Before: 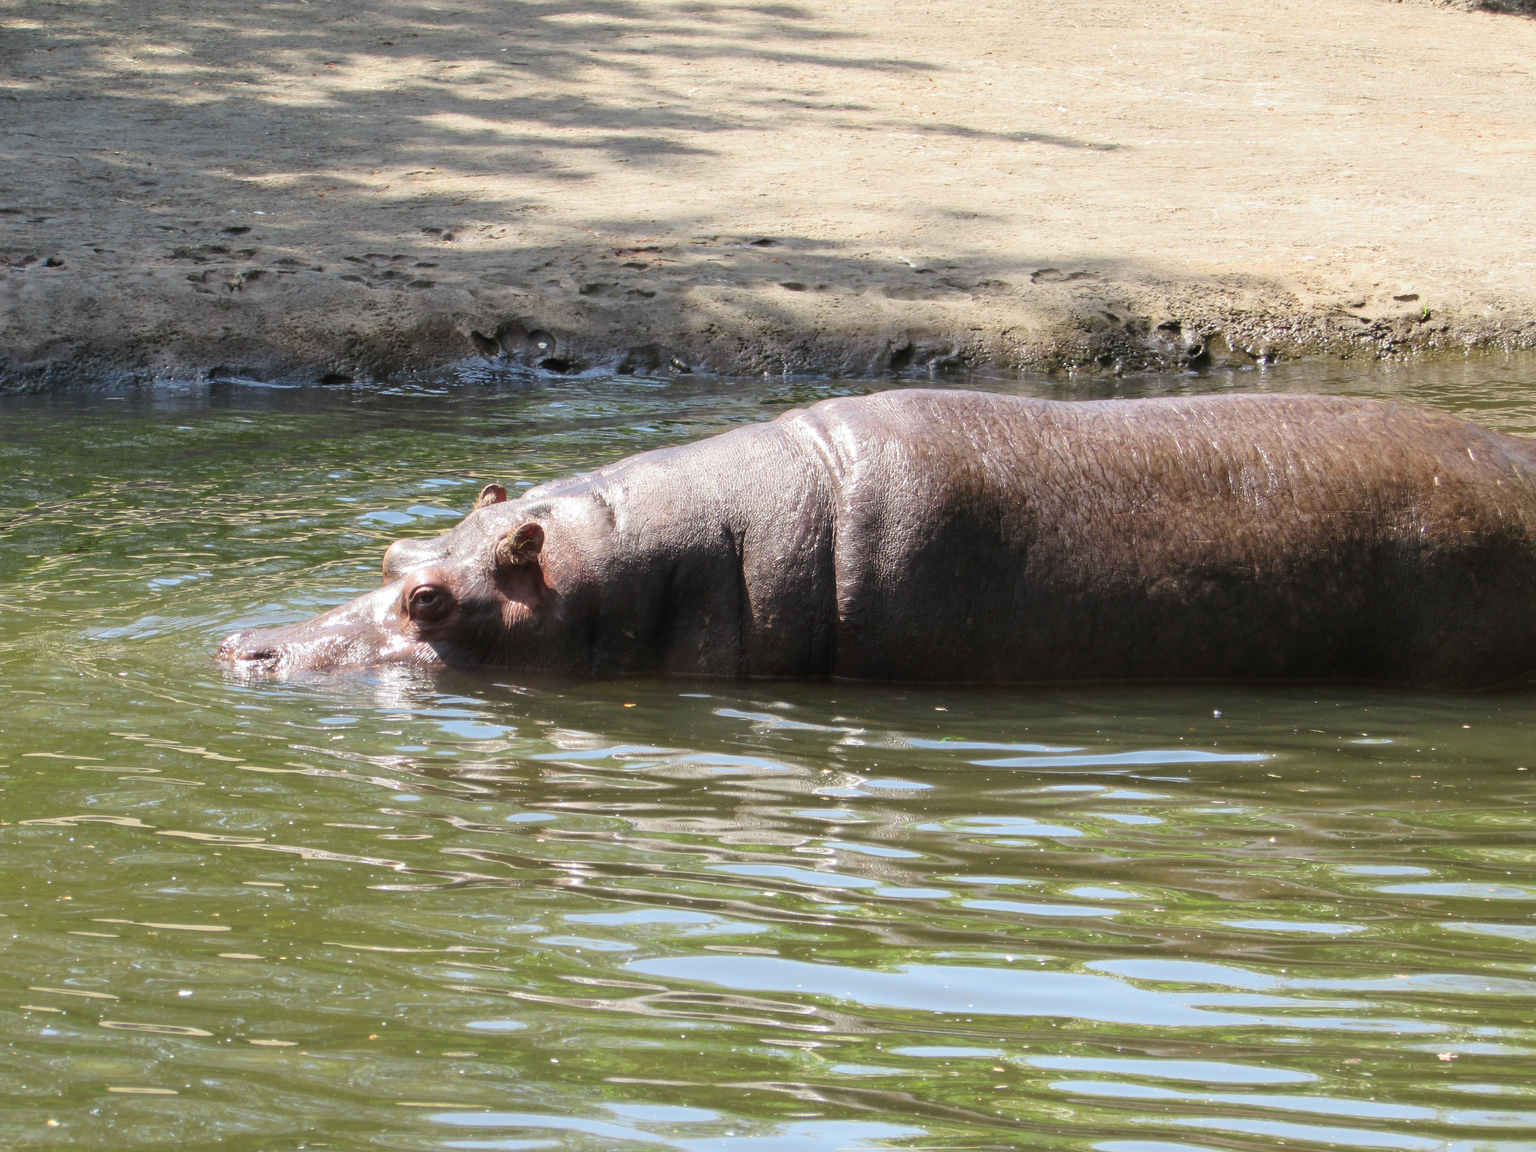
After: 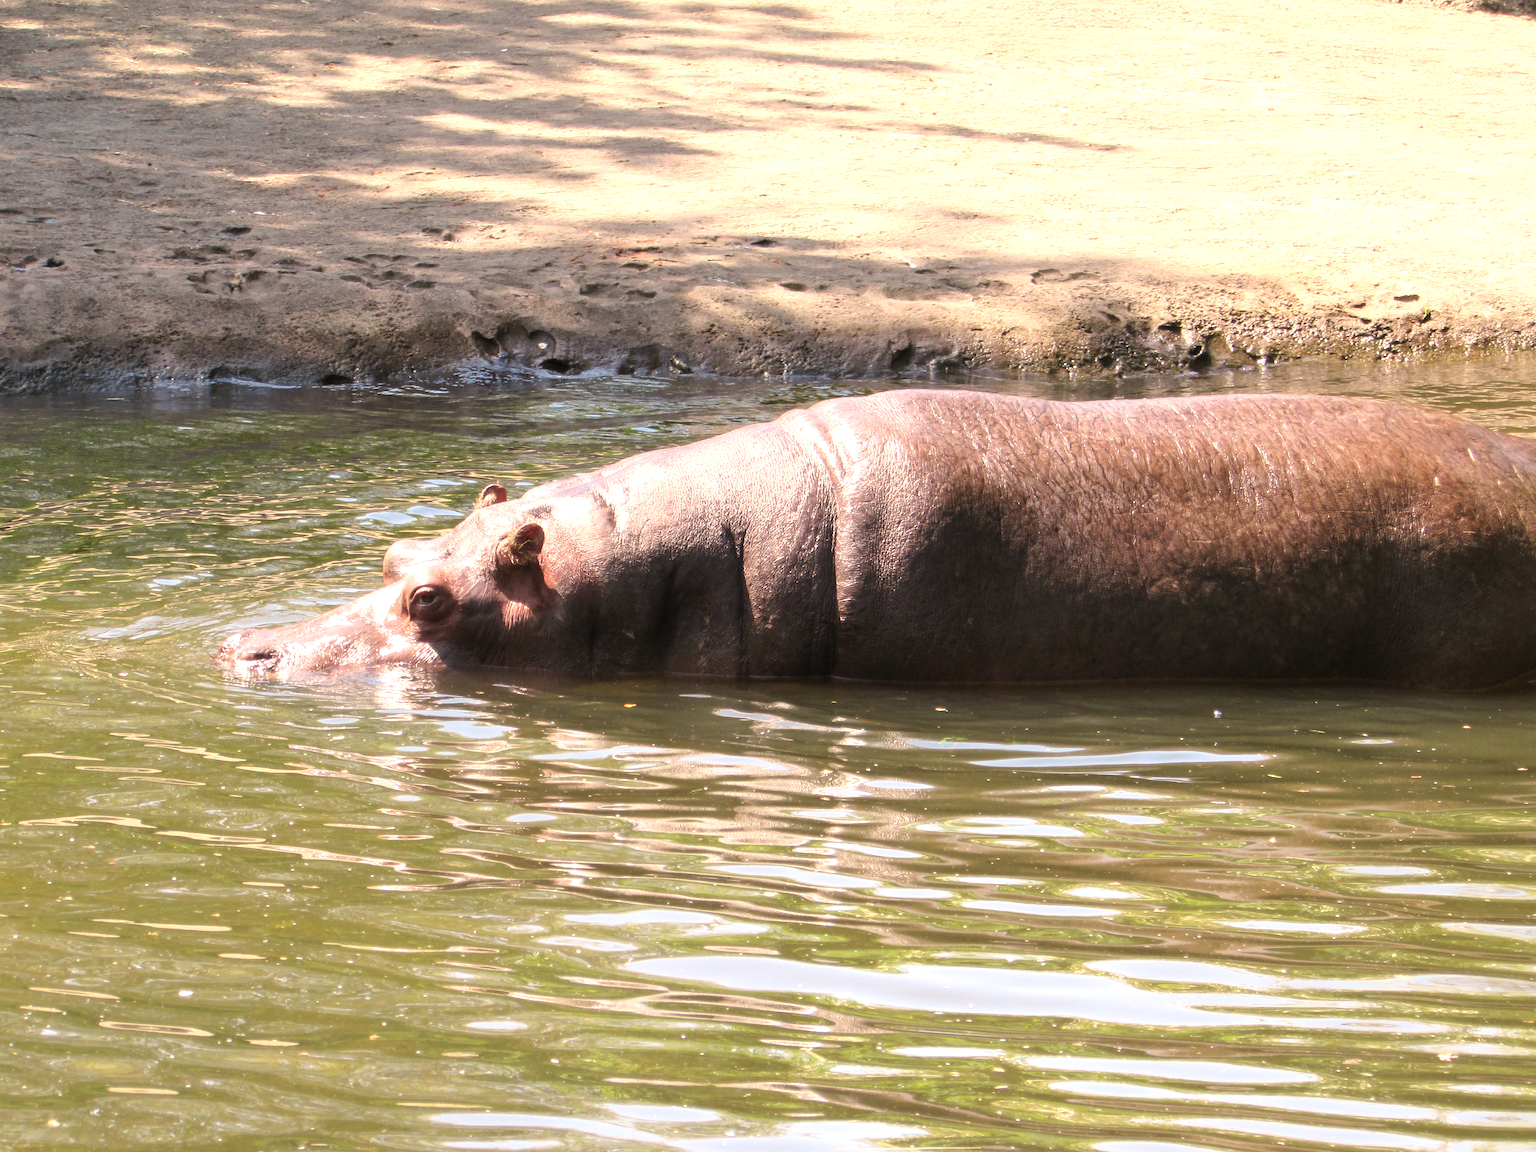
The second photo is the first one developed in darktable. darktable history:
exposure: black level correction 0.001, exposure 0.5 EV, compensate exposure bias true, compensate highlight preservation false
white balance: red 1.127, blue 0.943
